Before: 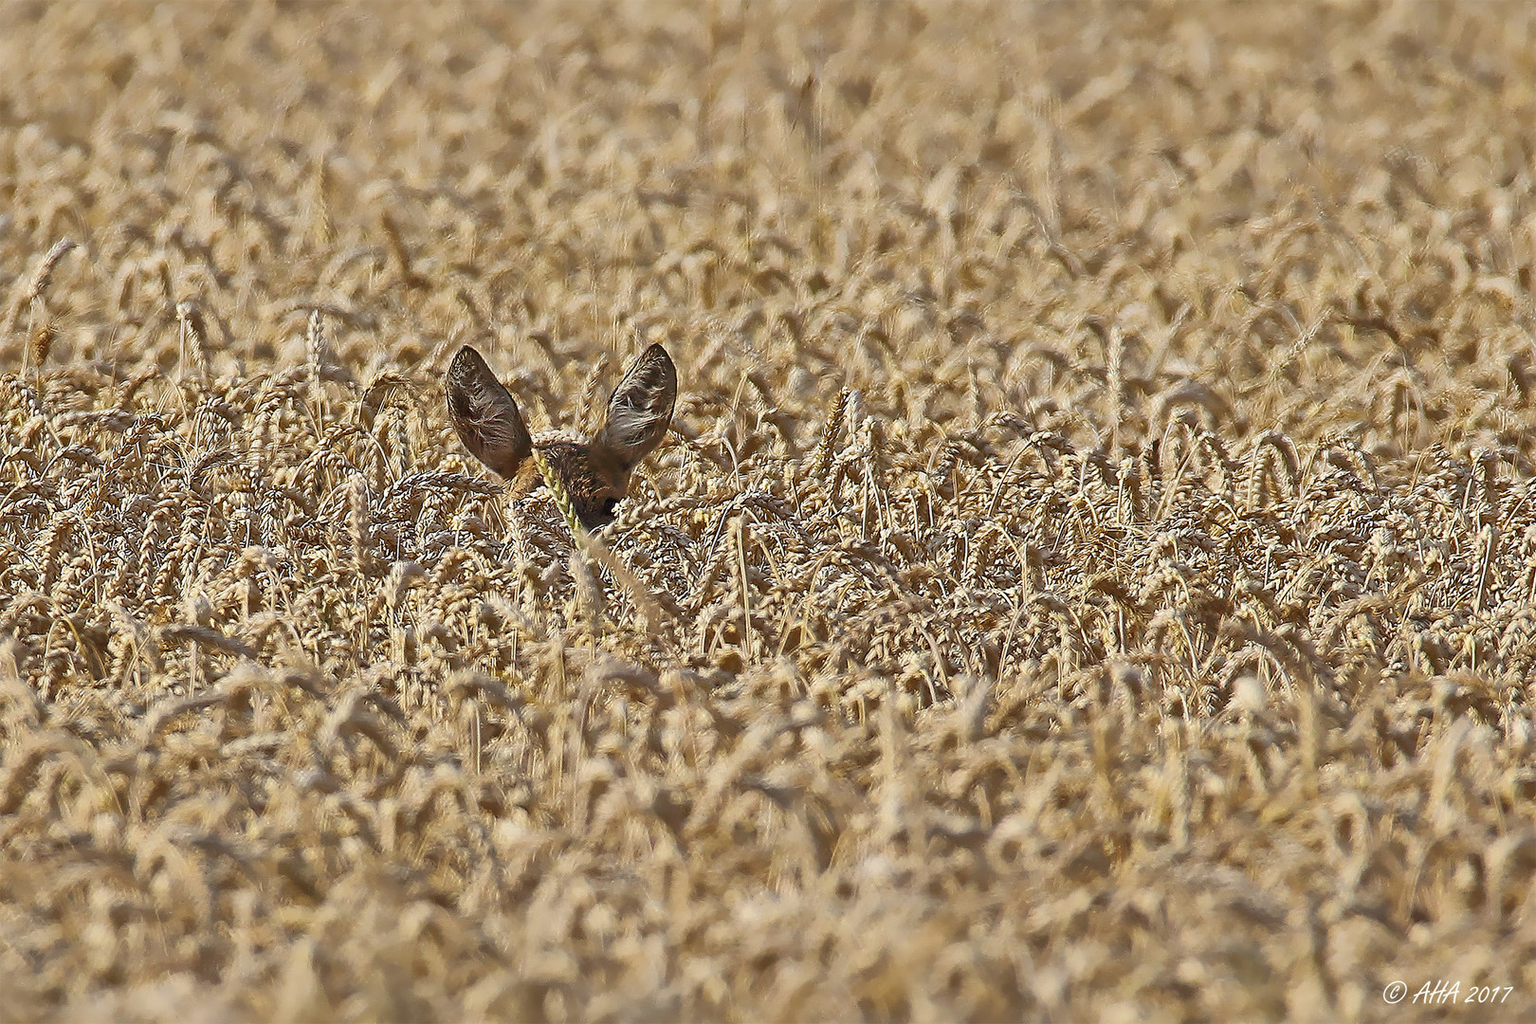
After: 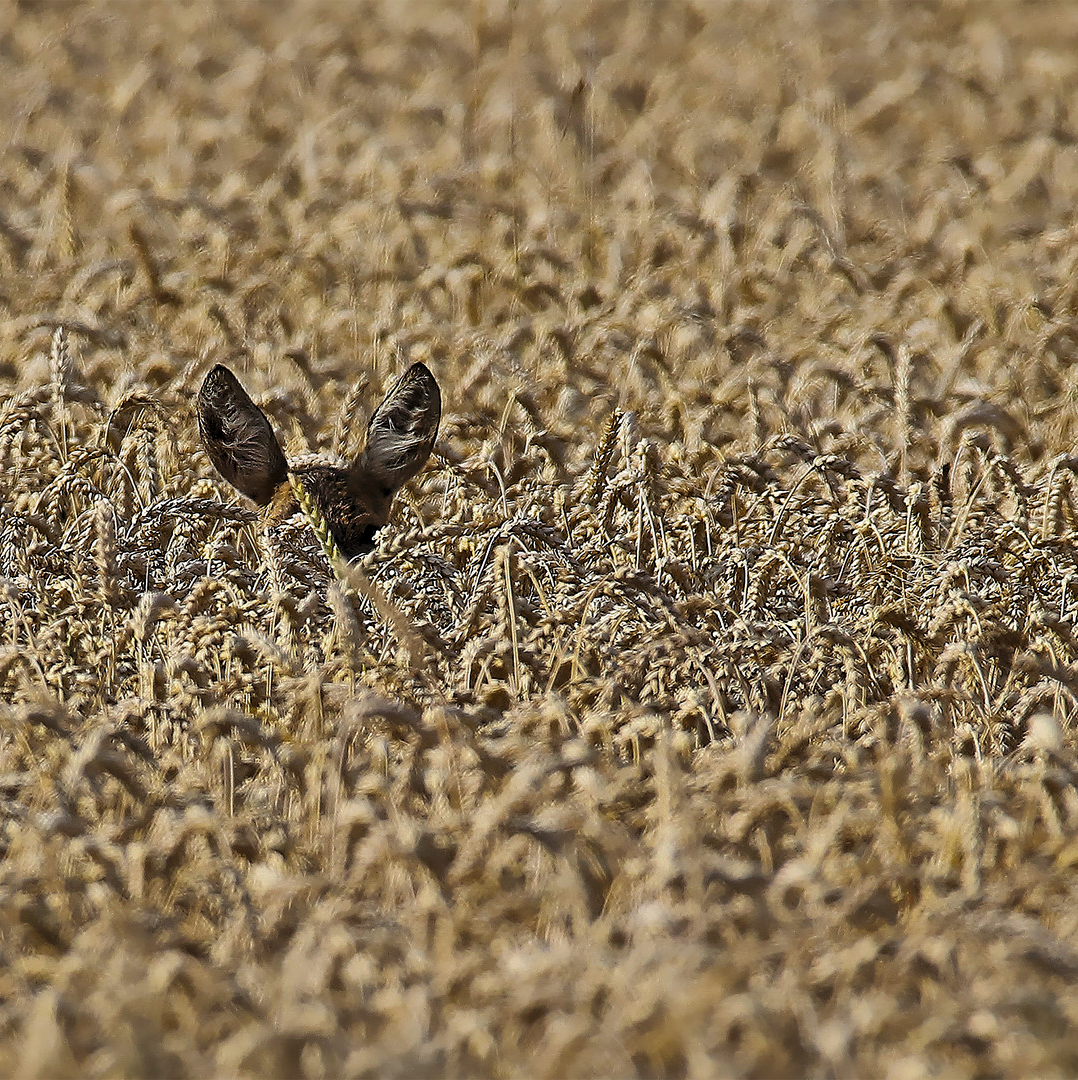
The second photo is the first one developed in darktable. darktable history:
exposure: exposure 0.02 EV, compensate highlight preservation false
crop: left 16.899%, right 16.556%
color balance: output saturation 110%
levels: levels [0.116, 0.574, 1]
